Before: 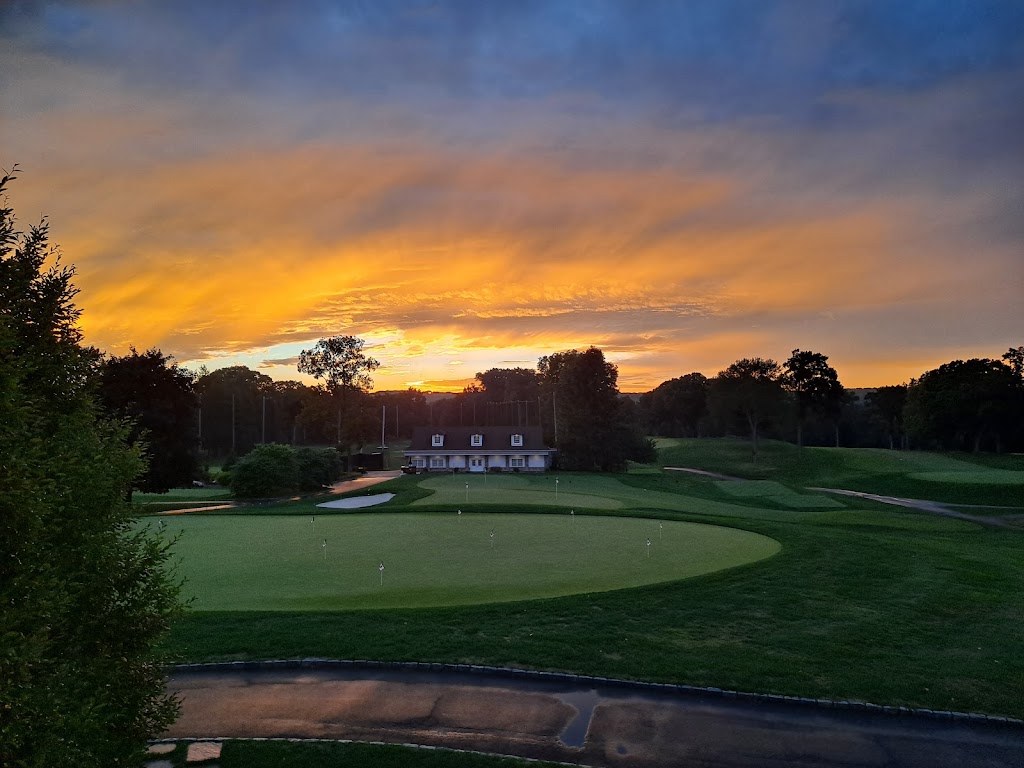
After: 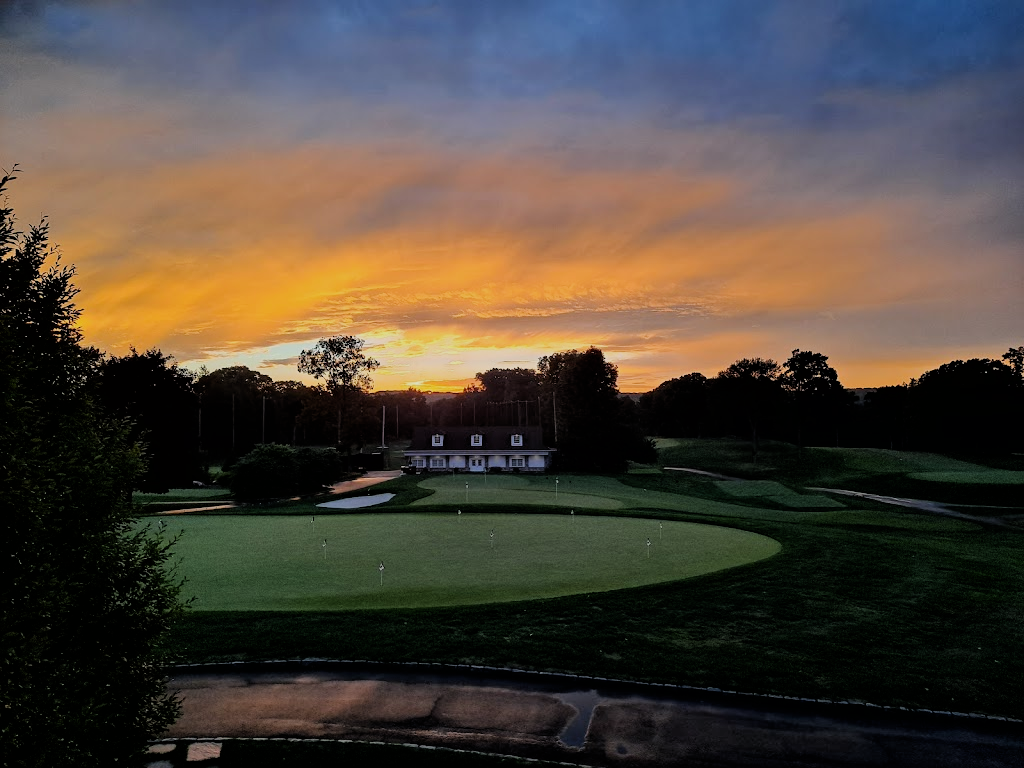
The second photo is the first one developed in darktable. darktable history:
filmic rgb: black relative exposure -5.07 EV, white relative exposure 3.95 EV, threshold 3 EV, hardness 2.89, contrast 1.096, enable highlight reconstruction true
